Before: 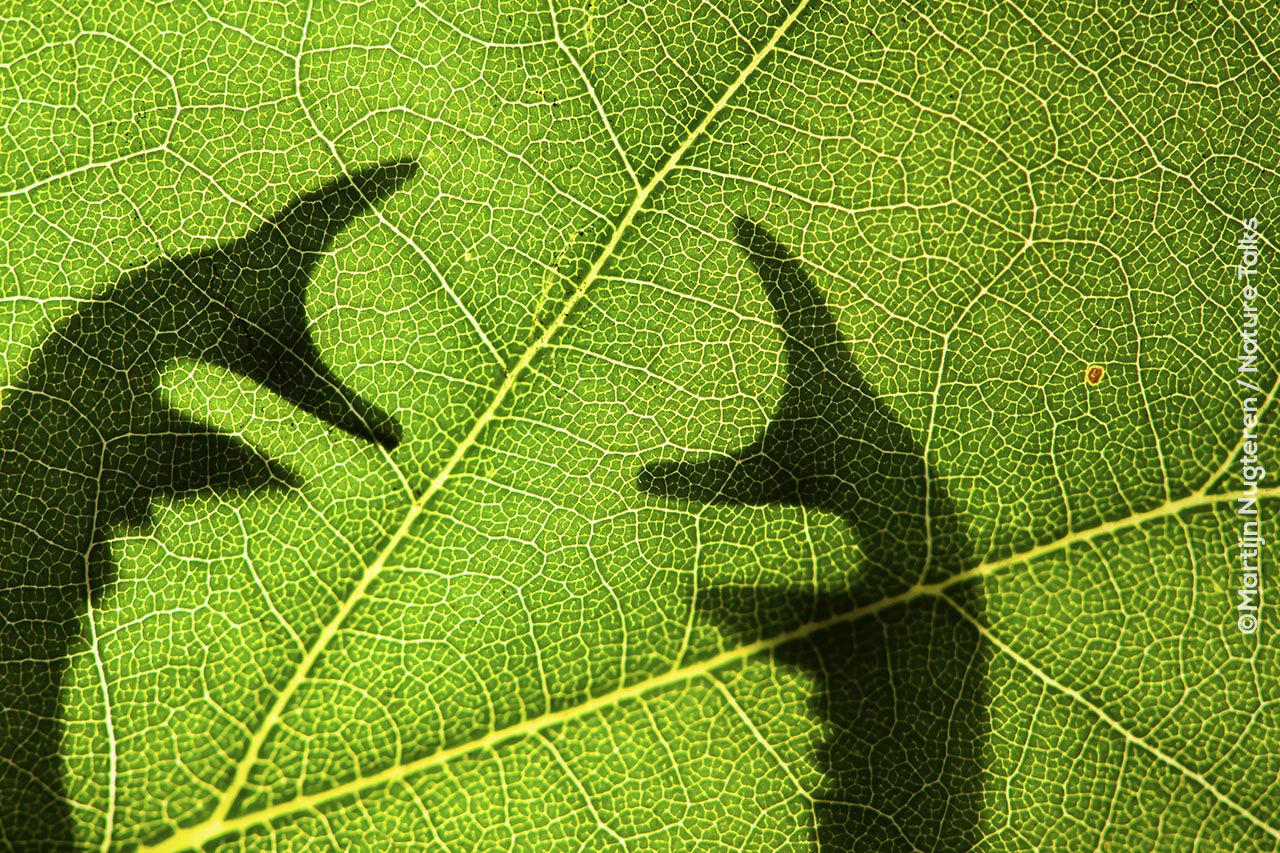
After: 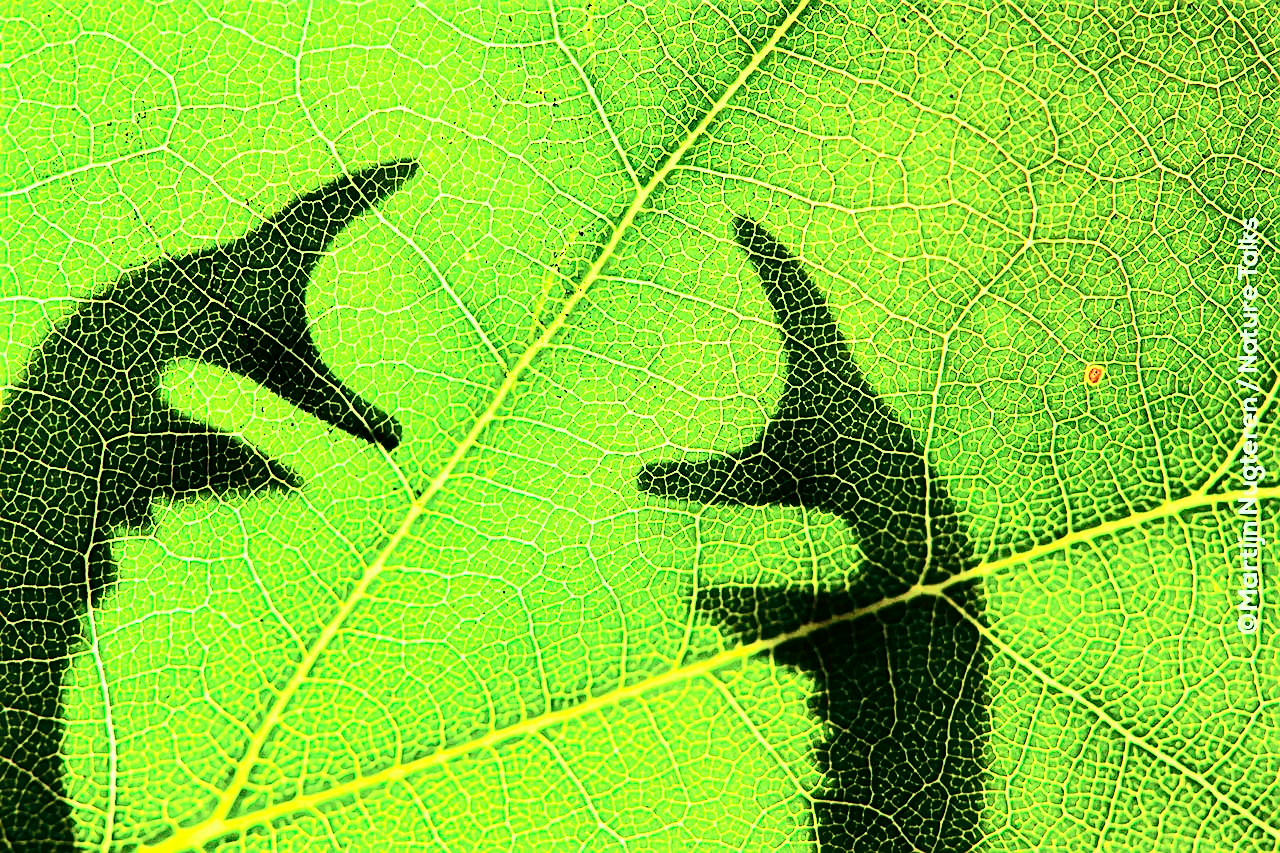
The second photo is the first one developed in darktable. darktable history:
contrast brightness saturation: contrast 0.39, brightness 0.53
base curve: curves: ch0 [(0, 0) (0.028, 0.03) (0.121, 0.232) (0.46, 0.748) (0.859, 0.968) (1, 1)]
sharpen: on, module defaults
tone curve: curves: ch0 [(0, 0) (0.068, 0.012) (0.183, 0.089) (0.341, 0.283) (0.547, 0.532) (0.828, 0.815) (1, 0.983)]; ch1 [(0, 0) (0.23, 0.166) (0.34, 0.308) (0.371, 0.337) (0.429, 0.411) (0.477, 0.462) (0.499, 0.5) (0.529, 0.537) (0.559, 0.582) (0.743, 0.798) (1, 1)]; ch2 [(0, 0) (0.431, 0.414) (0.498, 0.503) (0.524, 0.528) (0.568, 0.546) (0.6, 0.597) (0.634, 0.645) (0.728, 0.742) (1, 1)], color space Lab, independent channels, preserve colors none
velvia: on, module defaults
